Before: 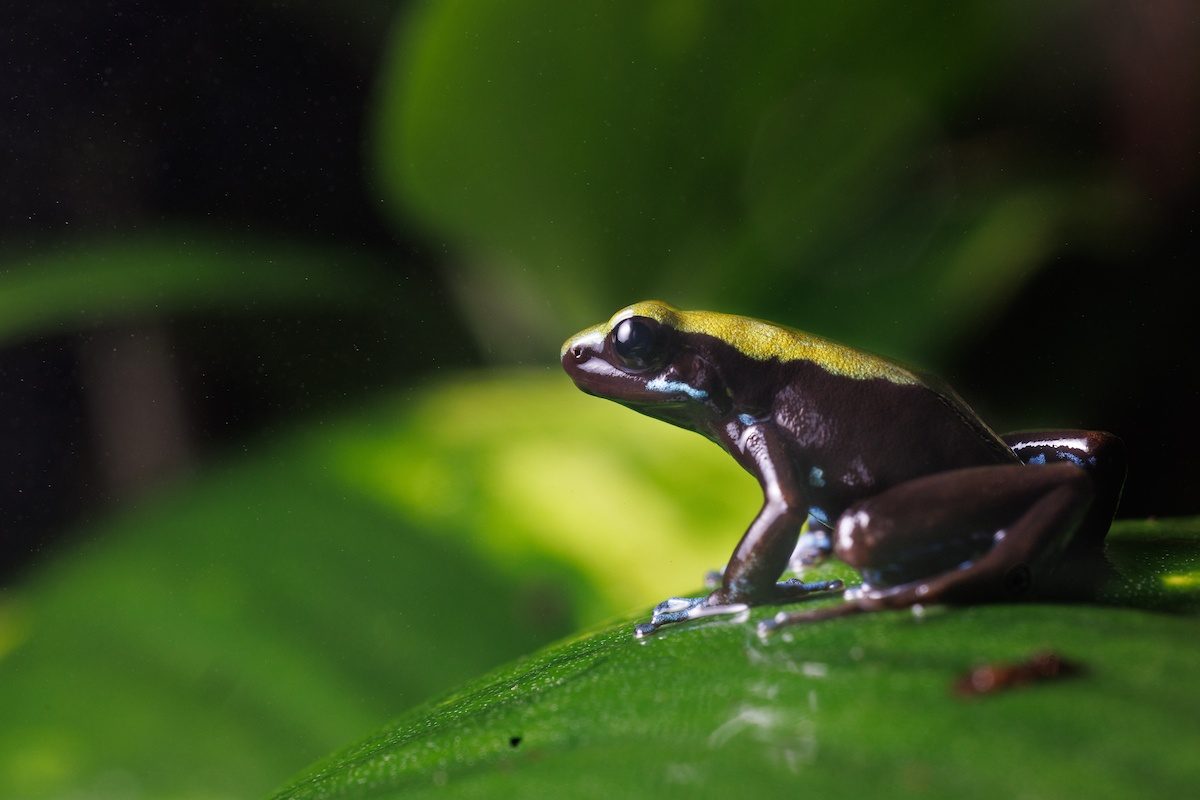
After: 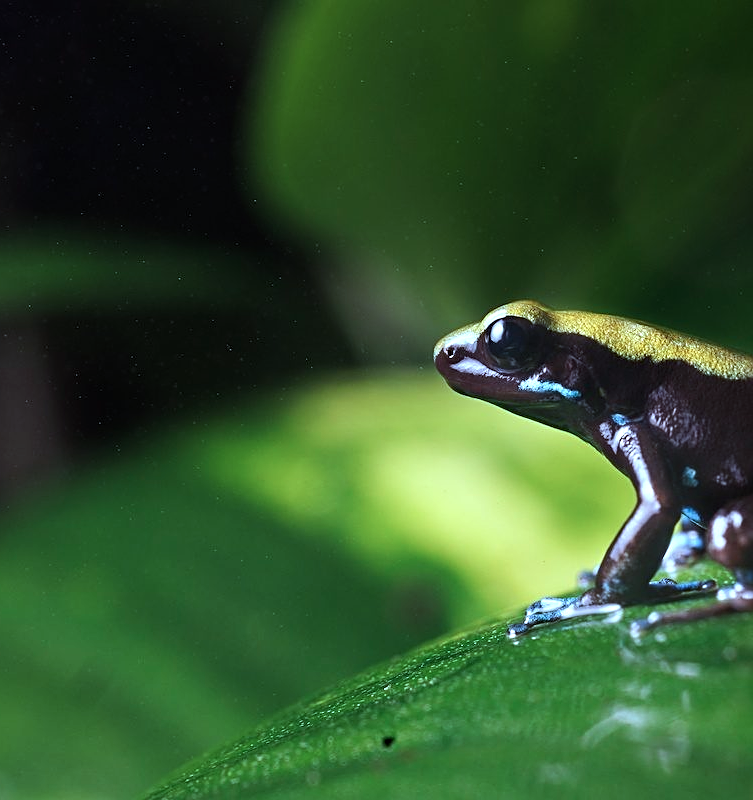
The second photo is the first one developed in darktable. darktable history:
crop: left 10.644%, right 26.528%
sharpen: on, module defaults
color correction: highlights a* -9.35, highlights b* -23.15
tone equalizer: -8 EV -0.417 EV, -7 EV -0.389 EV, -6 EV -0.333 EV, -5 EV -0.222 EV, -3 EV 0.222 EV, -2 EV 0.333 EV, -1 EV 0.389 EV, +0 EV 0.417 EV, edges refinement/feathering 500, mask exposure compensation -1.57 EV, preserve details no
